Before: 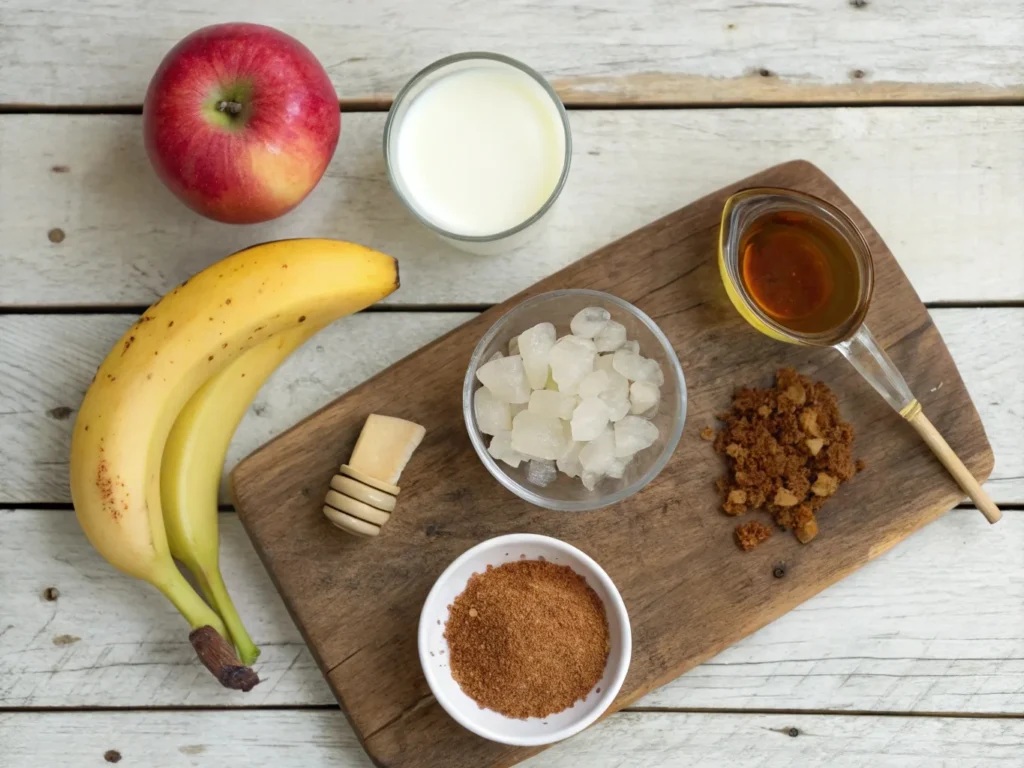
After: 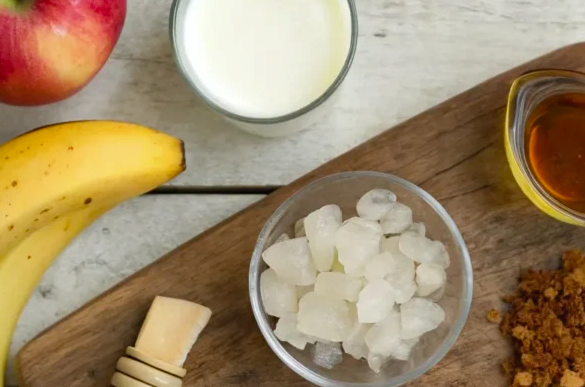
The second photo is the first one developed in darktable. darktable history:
crop: left 20.932%, top 15.471%, right 21.848%, bottom 34.081%
shadows and highlights: shadows 52.42, soften with gaussian
color balance rgb: linear chroma grading › shadows 19.44%, linear chroma grading › highlights 3.42%, linear chroma grading › mid-tones 10.16%
